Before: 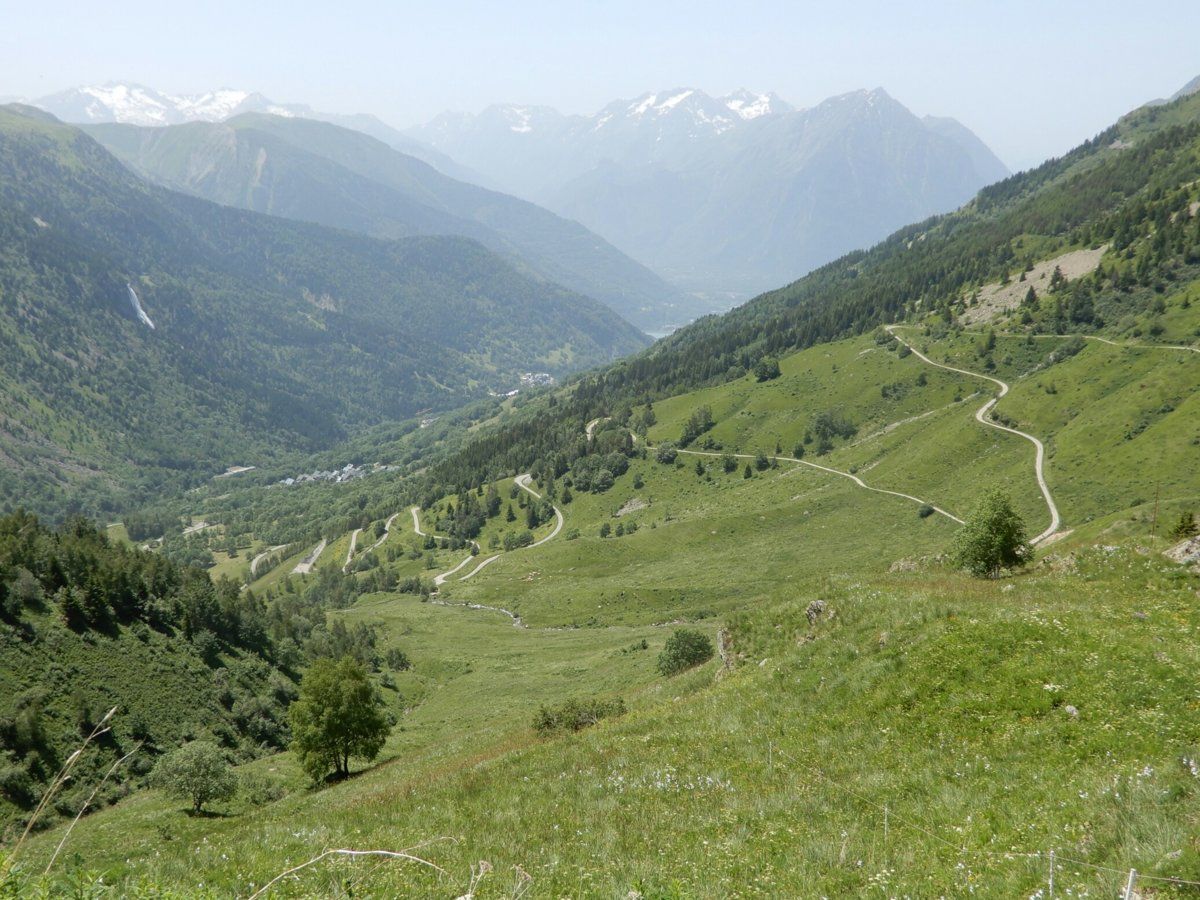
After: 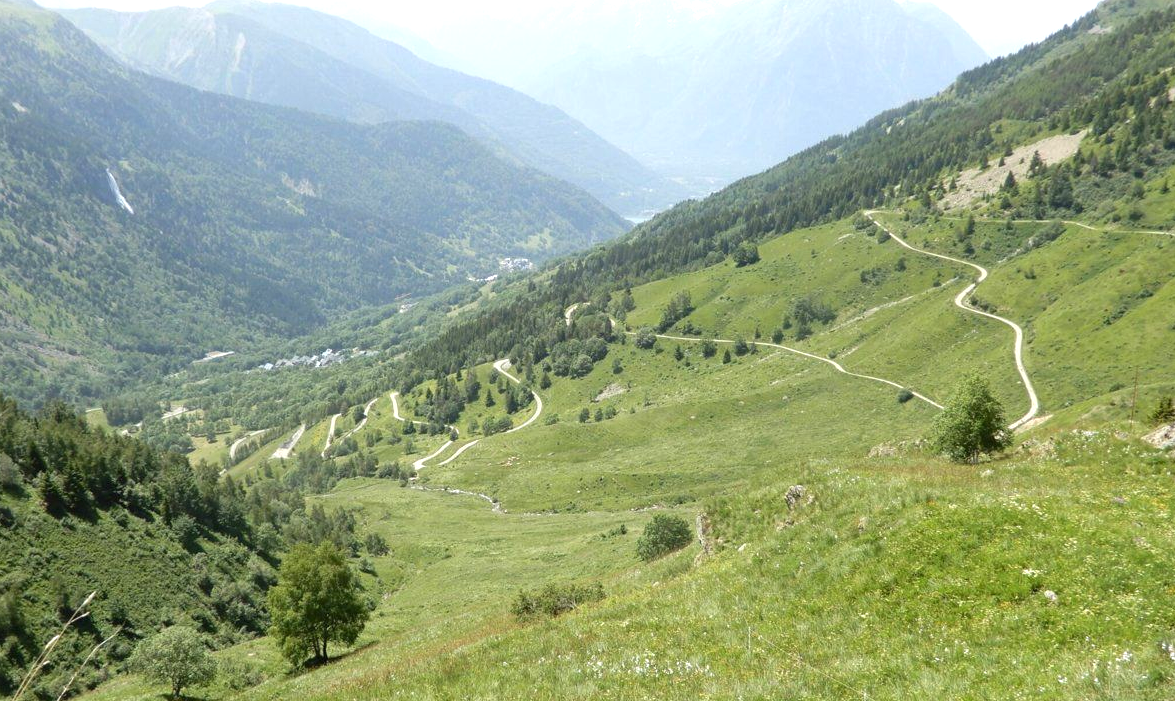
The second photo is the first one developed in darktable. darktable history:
crop and rotate: left 1.814%, top 12.818%, right 0.25%, bottom 9.225%
exposure: black level correction 0, exposure 0.7 EV, compensate exposure bias true, compensate highlight preservation false
